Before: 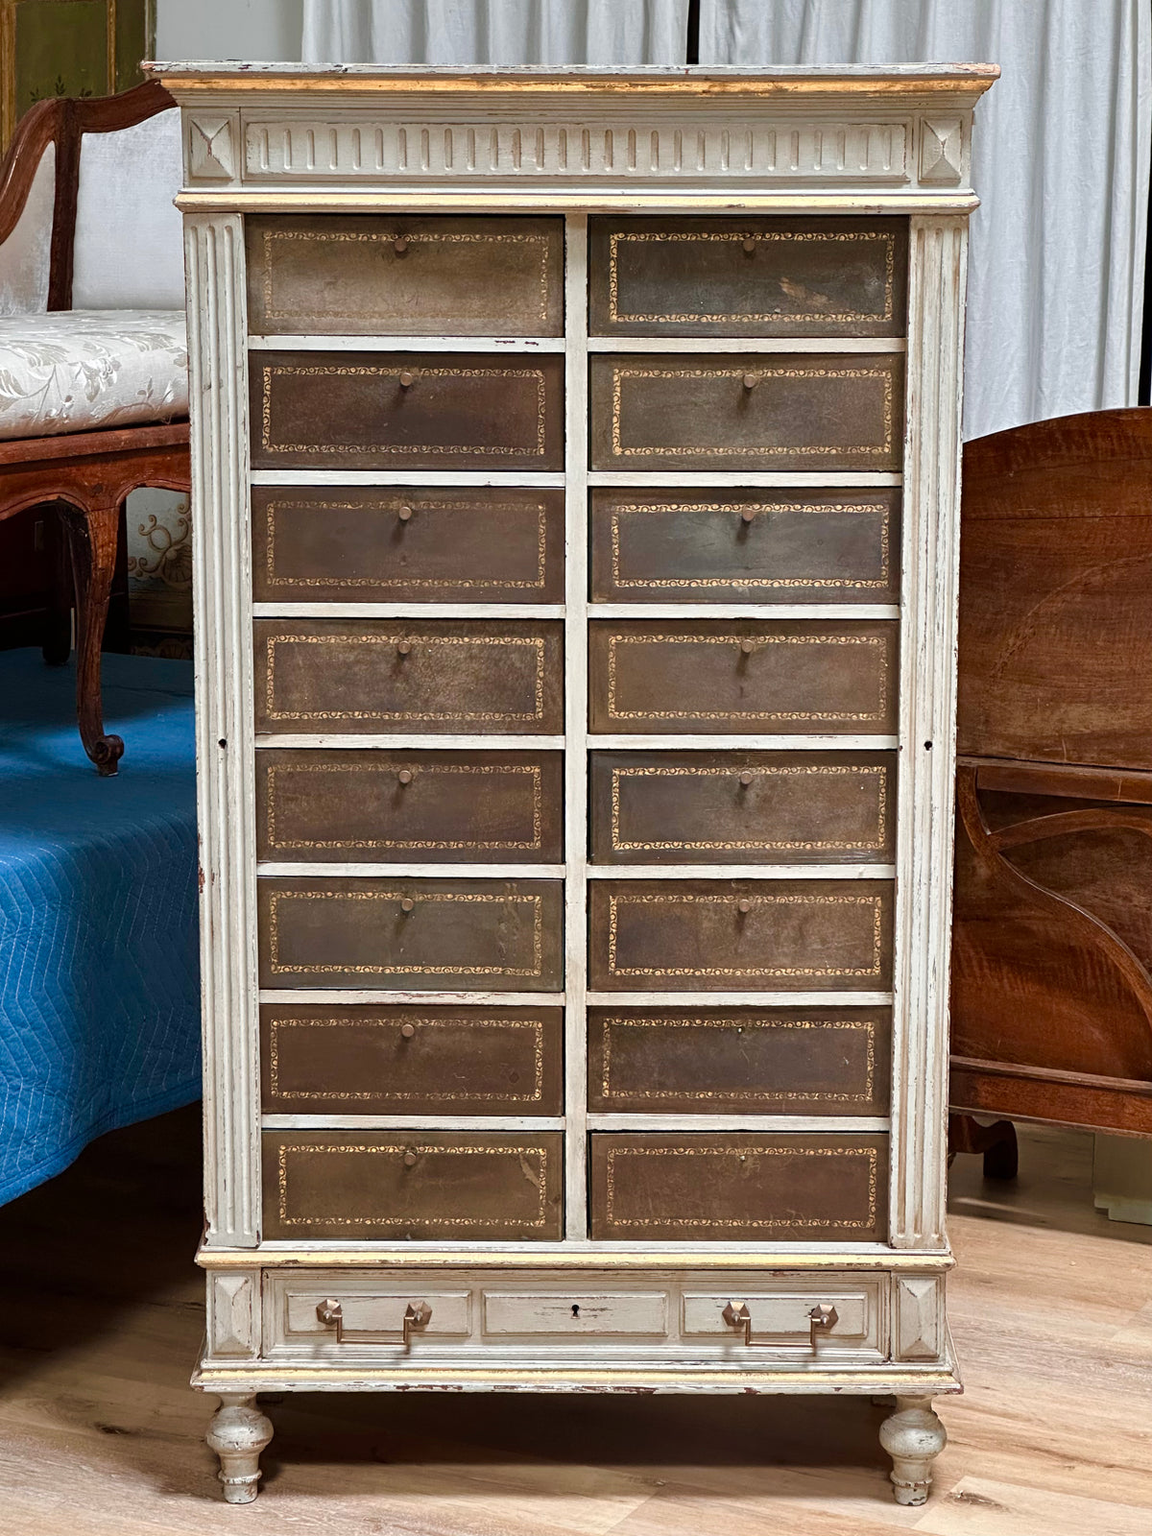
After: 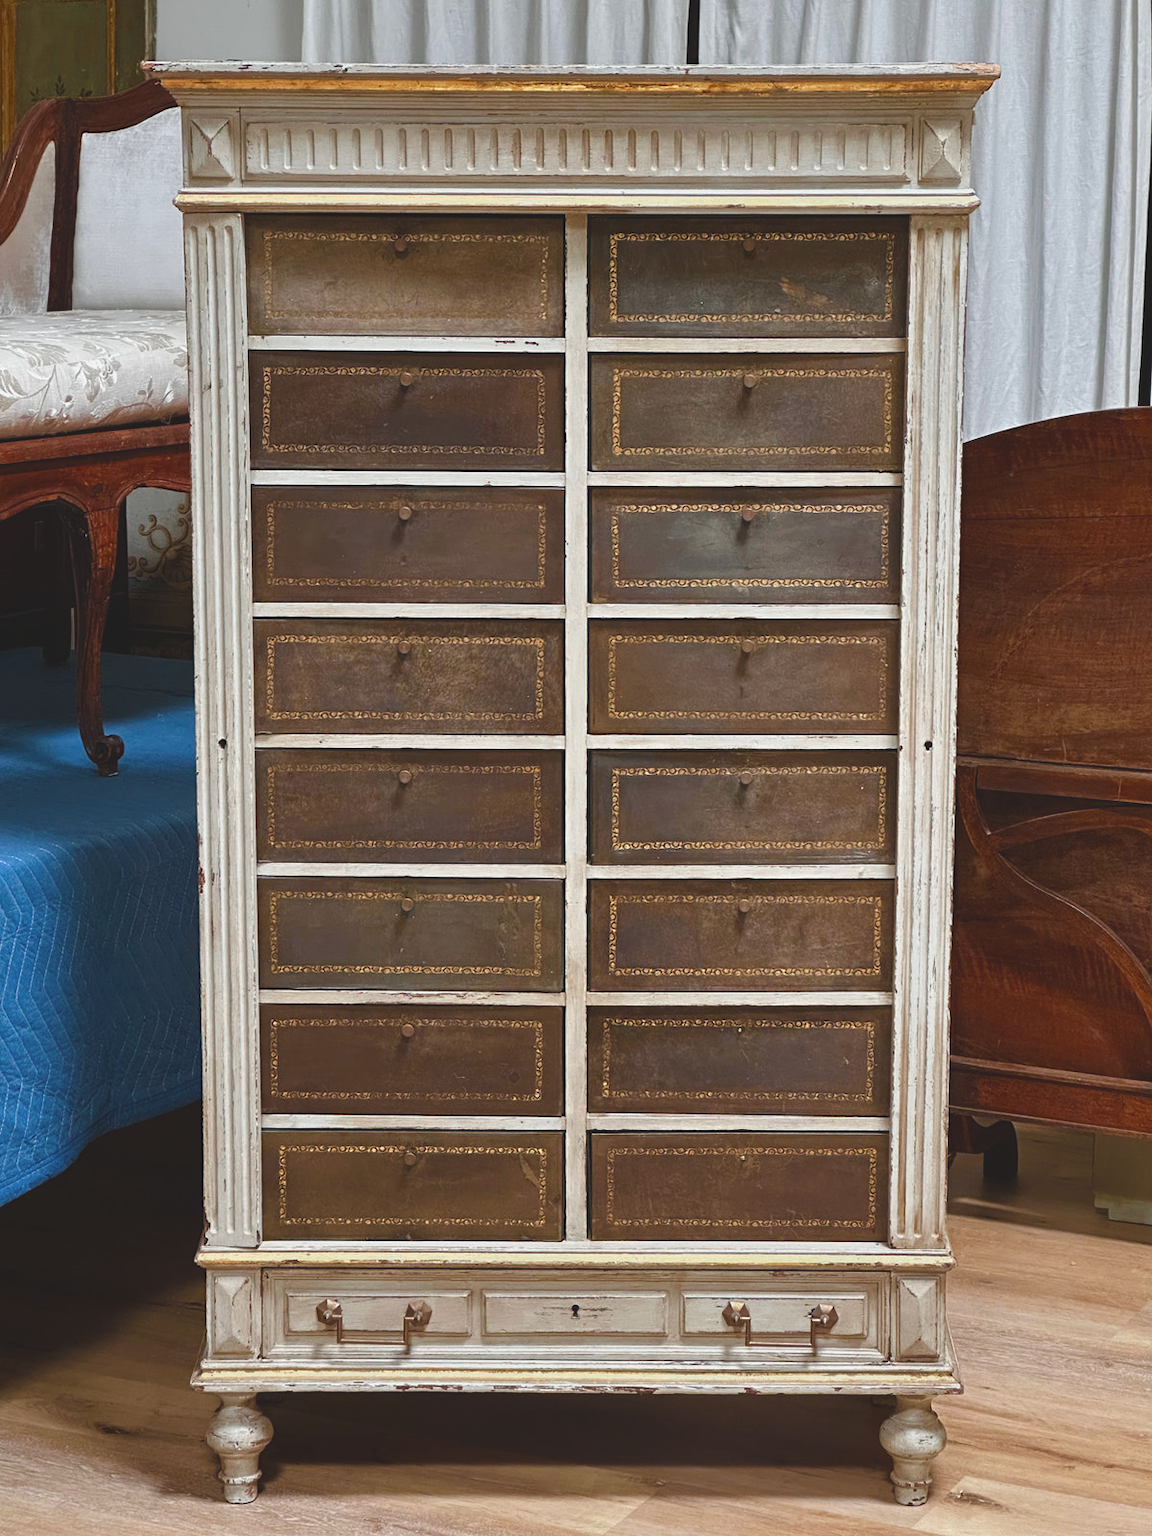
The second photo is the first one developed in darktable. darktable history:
exposure: black level correction -0.015, exposure -0.136 EV, compensate exposure bias true, compensate highlight preservation false
color zones: curves: ch0 [(0.11, 0.396) (0.195, 0.36) (0.25, 0.5) (0.303, 0.412) (0.357, 0.544) (0.75, 0.5) (0.967, 0.328)]; ch1 [(0, 0.468) (0.112, 0.512) (0.202, 0.6) (0.25, 0.5) (0.307, 0.352) (0.357, 0.544) (0.75, 0.5) (0.963, 0.524)]
